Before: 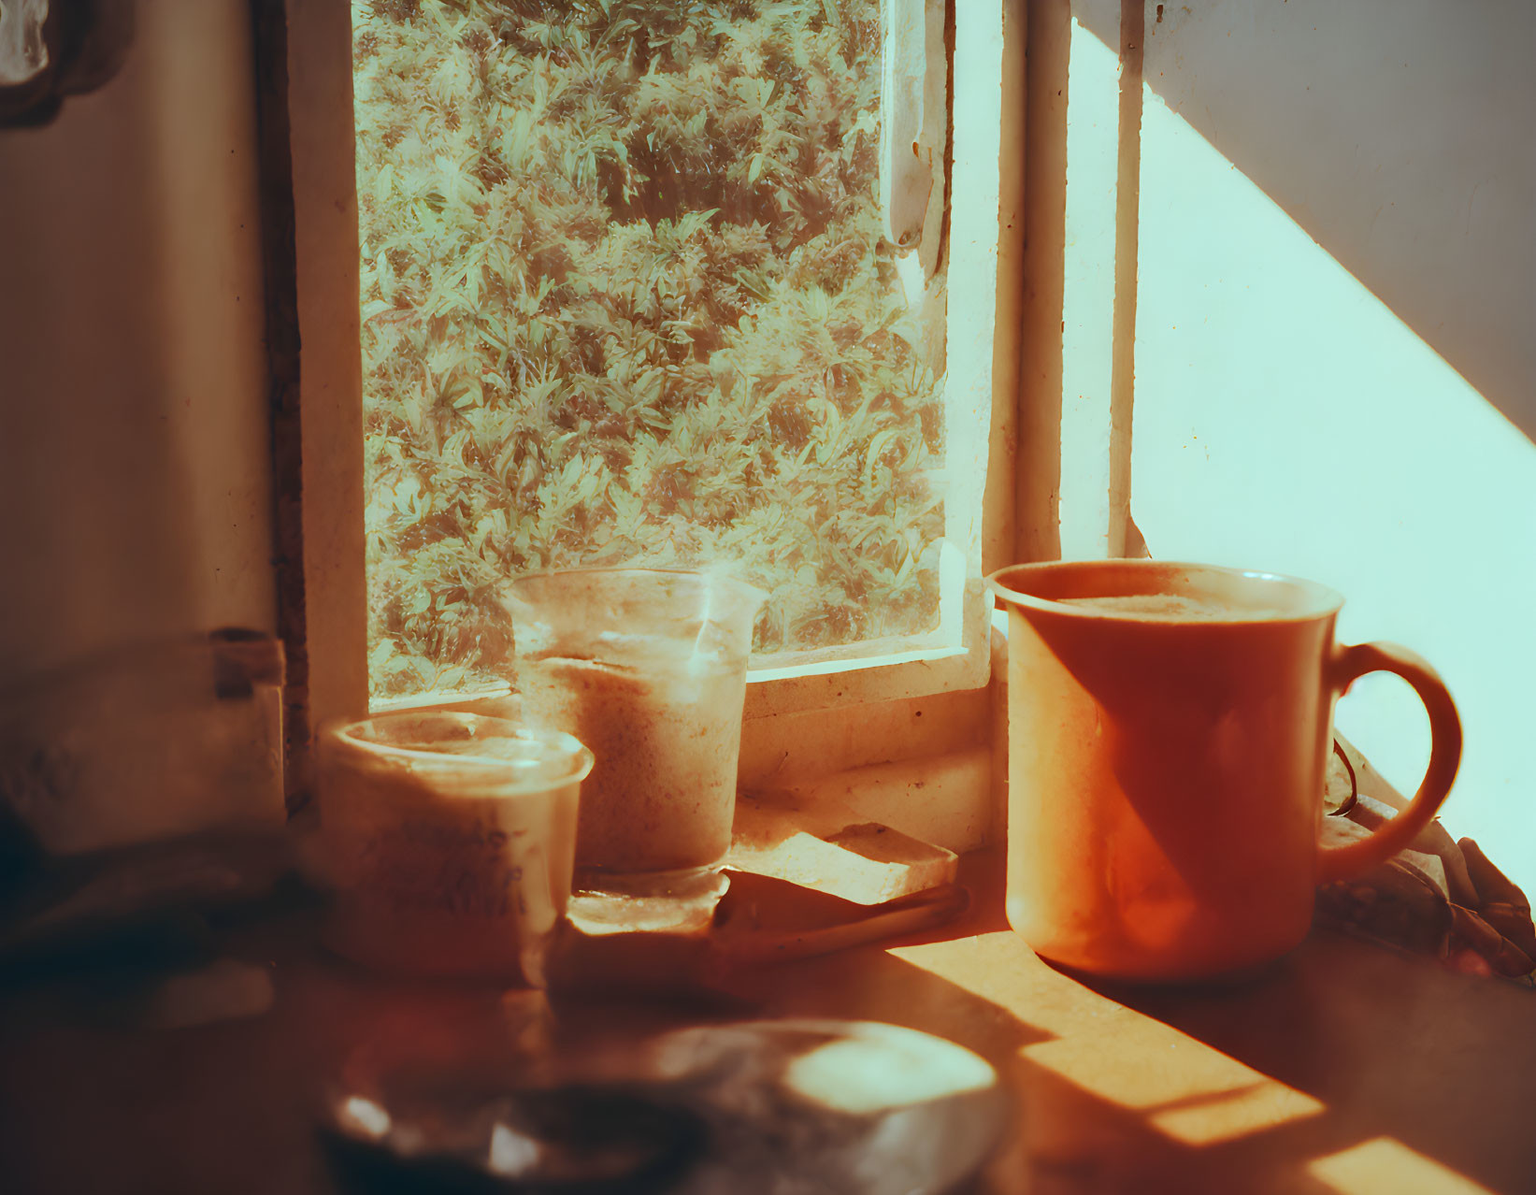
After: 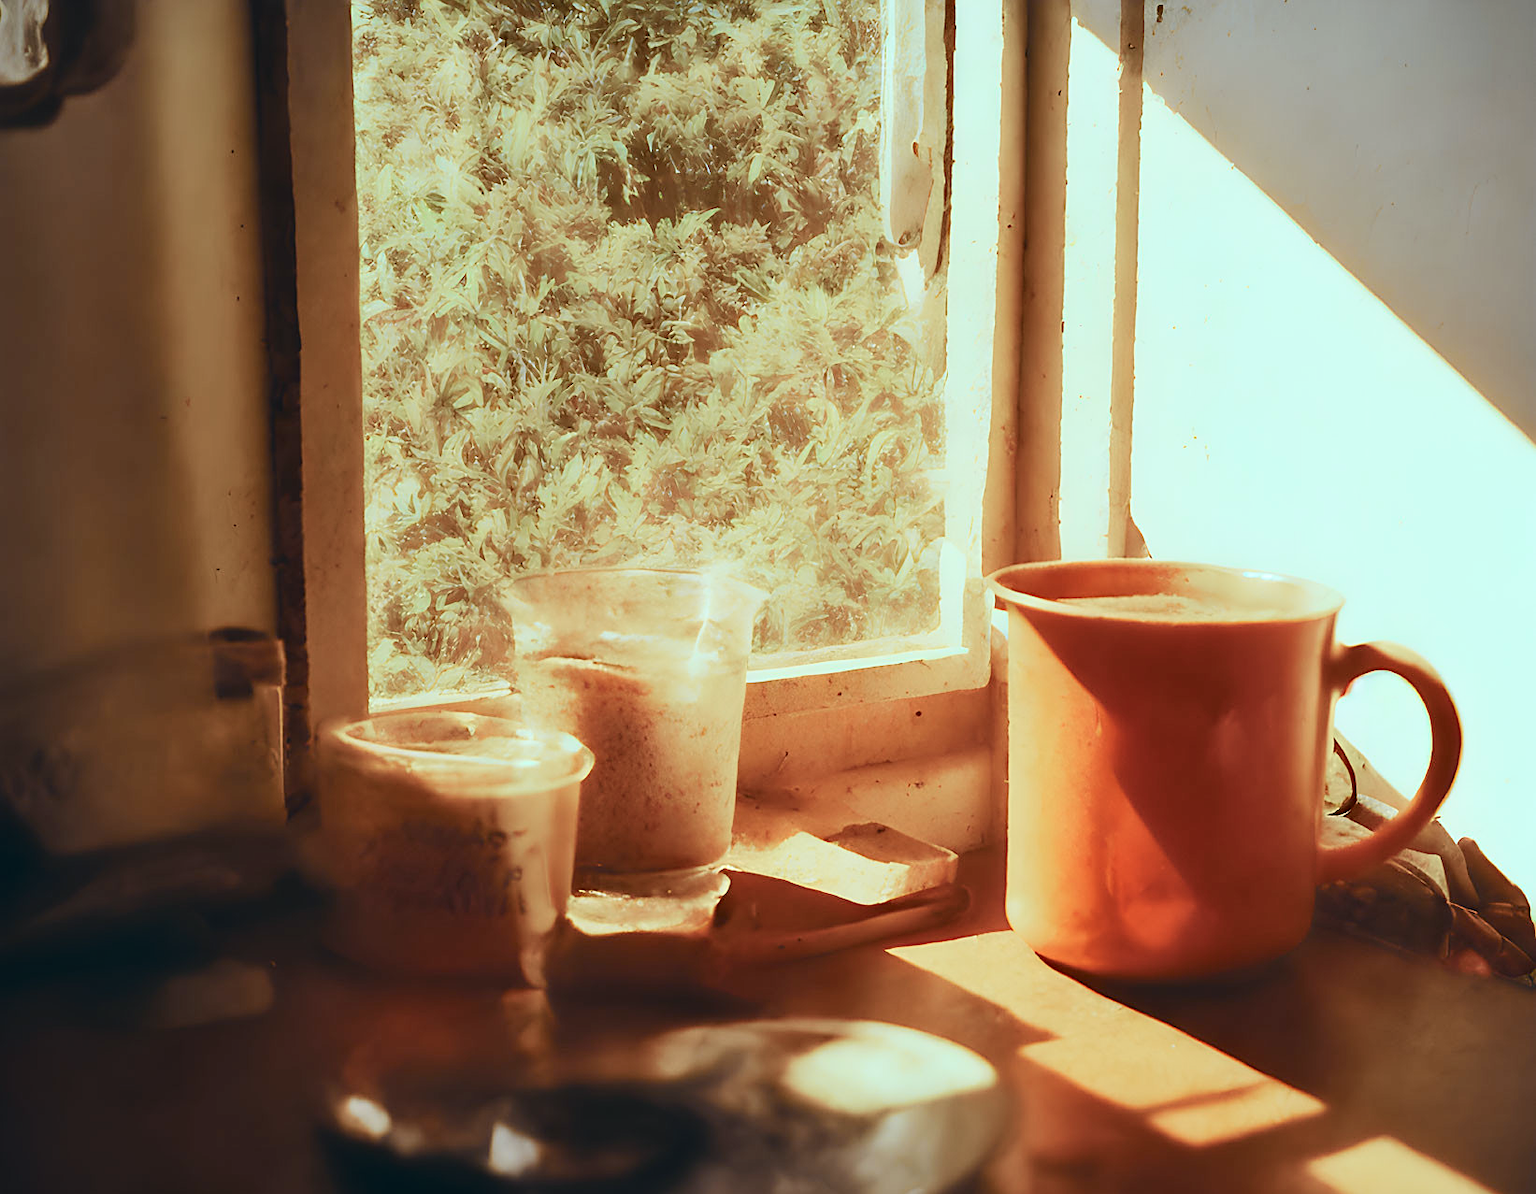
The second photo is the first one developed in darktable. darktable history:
sharpen: on, module defaults
tone curve: curves: ch0 [(0, 0.023) (0.087, 0.065) (0.184, 0.168) (0.45, 0.54) (0.57, 0.683) (0.722, 0.825) (0.877, 0.948) (1, 1)]; ch1 [(0, 0) (0.388, 0.369) (0.44, 0.45) (0.495, 0.491) (0.534, 0.528) (0.657, 0.655) (1, 1)]; ch2 [(0, 0) (0.353, 0.317) (0.408, 0.427) (0.5, 0.497) (0.534, 0.544) (0.576, 0.605) (0.625, 0.631) (1, 1)], color space Lab, independent channels, preserve colors none
